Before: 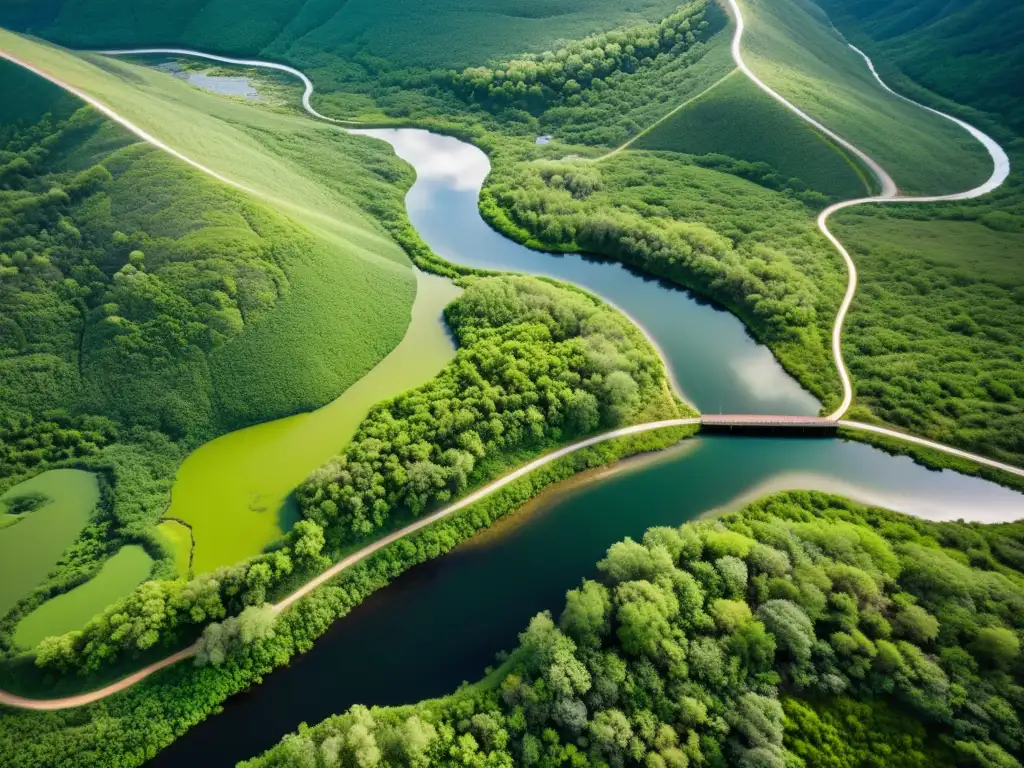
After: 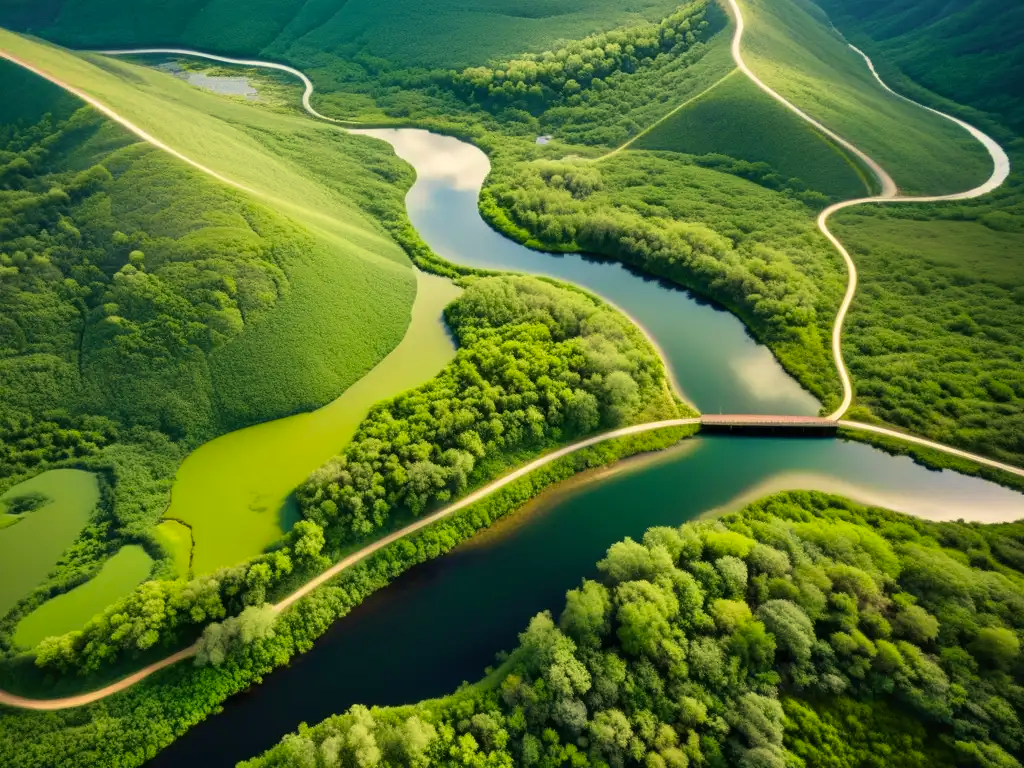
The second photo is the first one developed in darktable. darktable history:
color correction: highlights a* 1.38, highlights b* 17.88
velvia: on, module defaults
